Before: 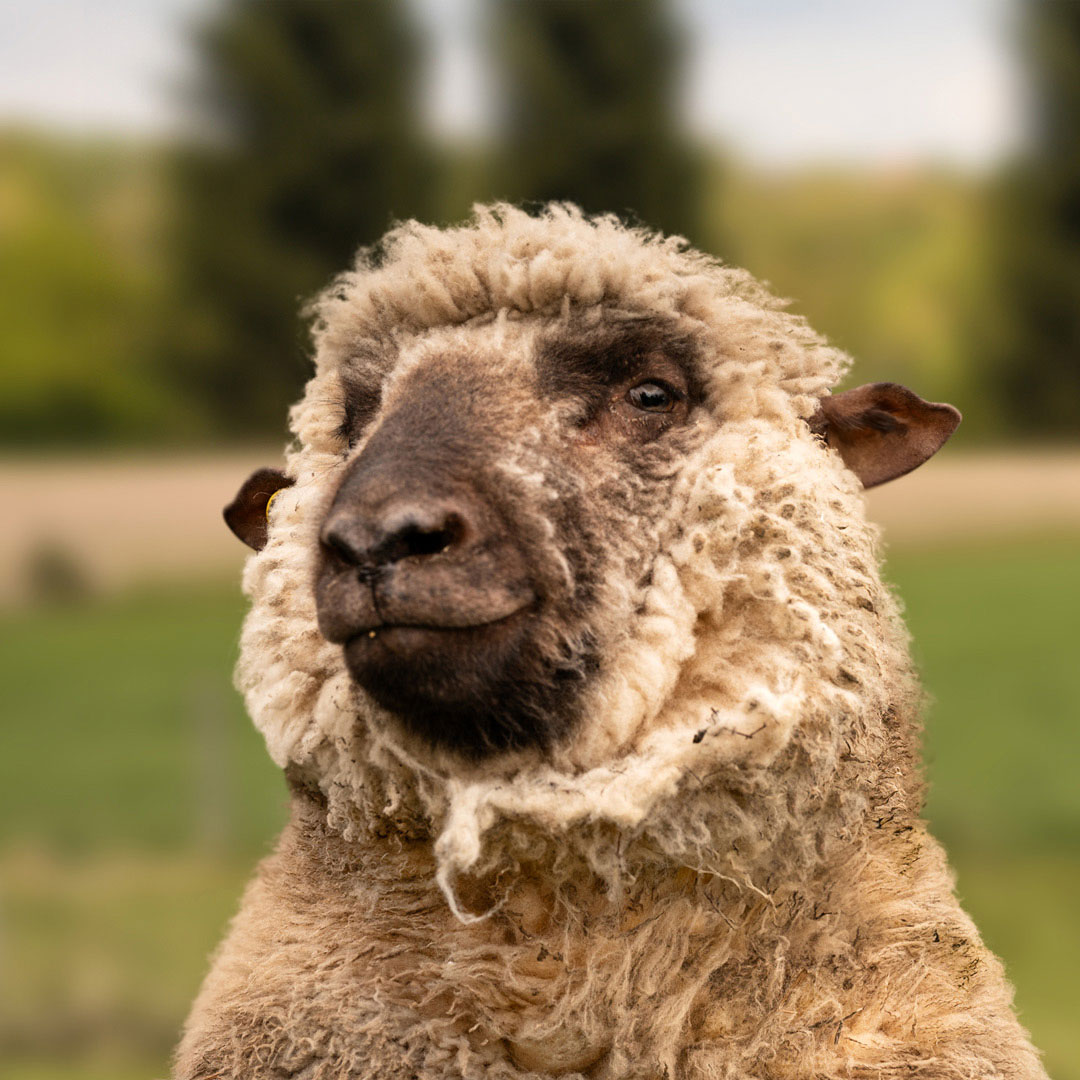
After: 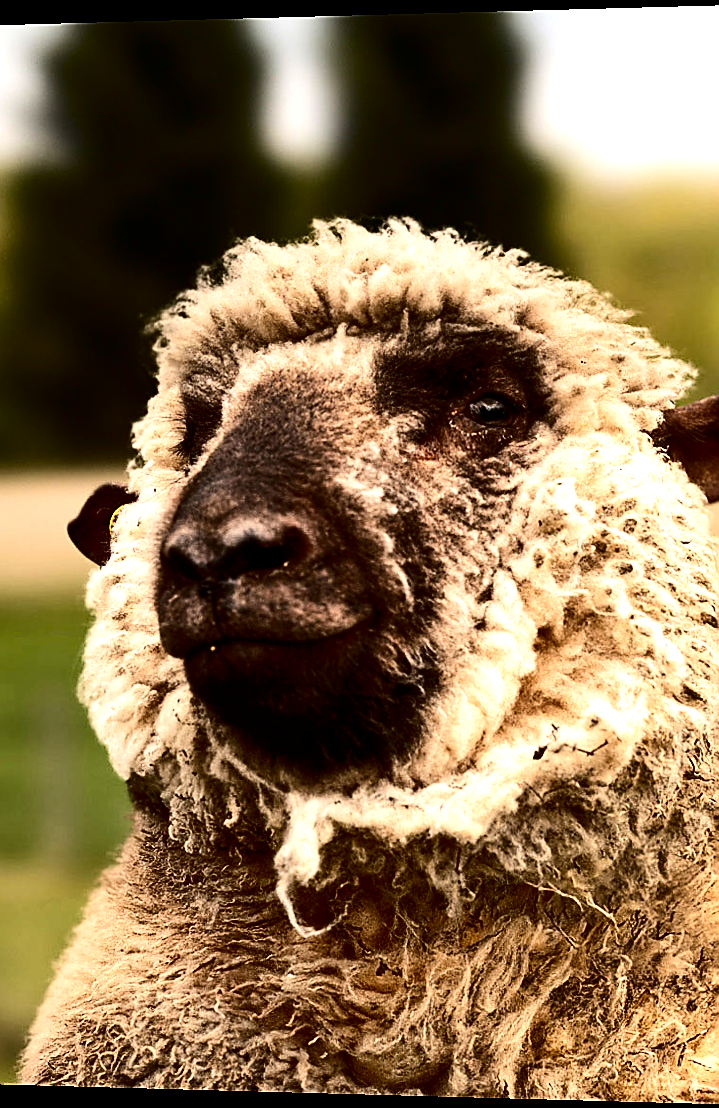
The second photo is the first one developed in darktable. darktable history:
crop and rotate: left 13.537%, right 19.796%
sharpen: radius 1.4, amount 1.25, threshold 0.7
contrast brightness saturation: contrast 0.24, brightness -0.24, saturation 0.14
tone equalizer: -8 EV -0.75 EV, -7 EV -0.7 EV, -6 EV -0.6 EV, -5 EV -0.4 EV, -3 EV 0.4 EV, -2 EV 0.6 EV, -1 EV 0.7 EV, +0 EV 0.75 EV, edges refinement/feathering 500, mask exposure compensation -1.57 EV, preserve details no
rotate and perspective: lens shift (horizontal) -0.055, automatic cropping off
